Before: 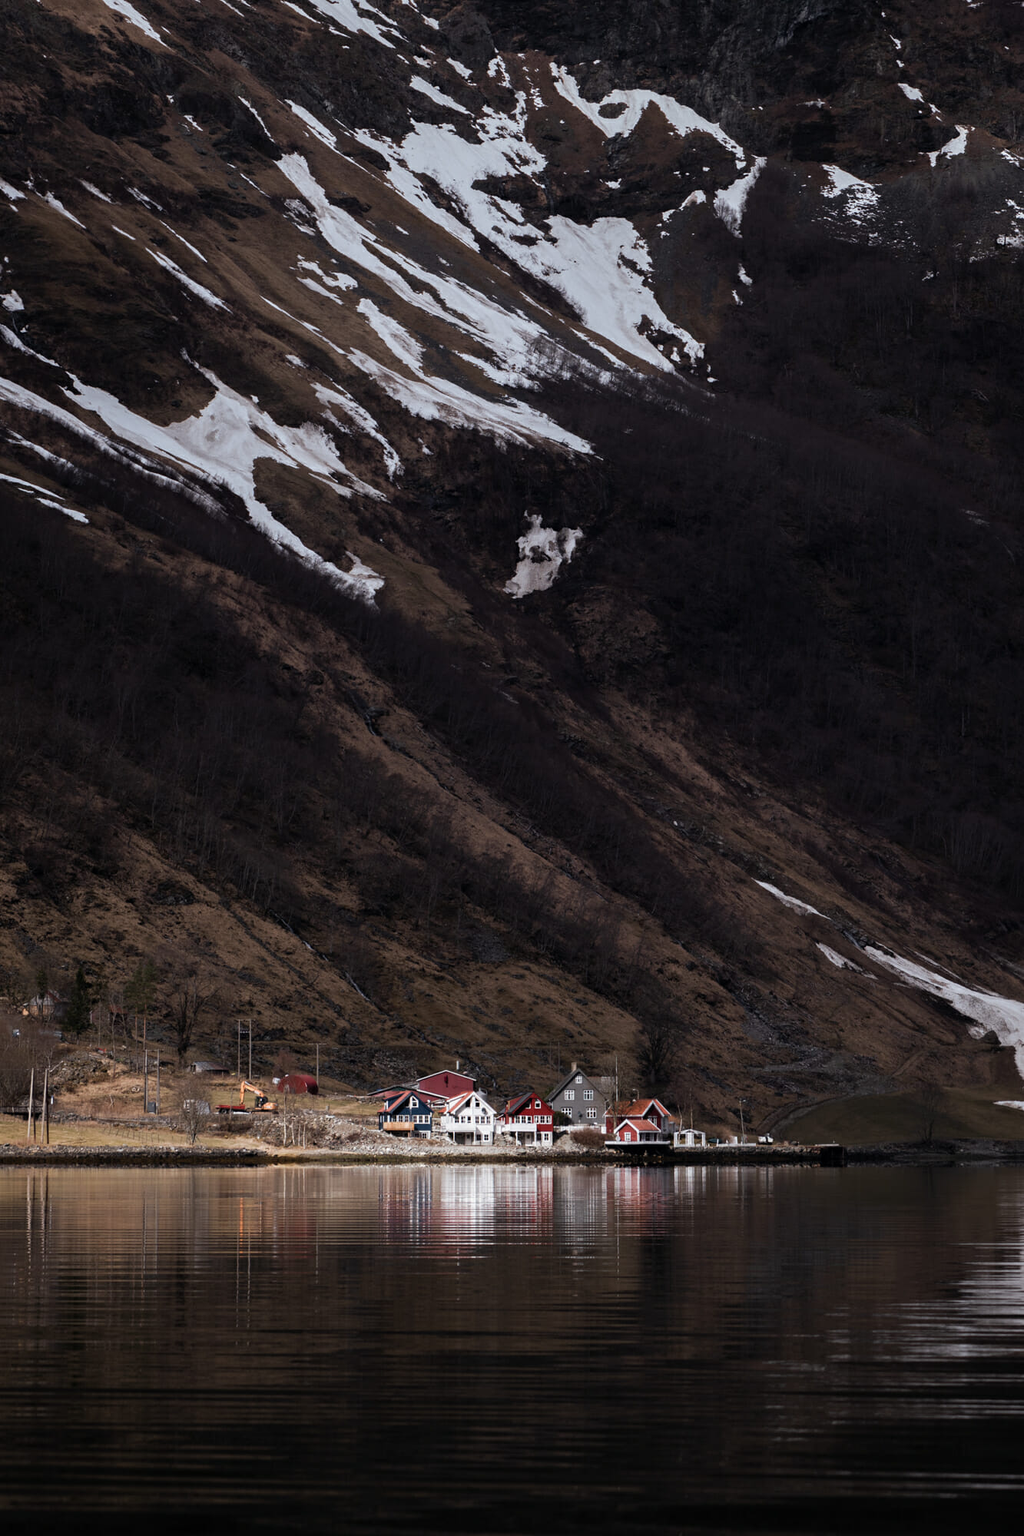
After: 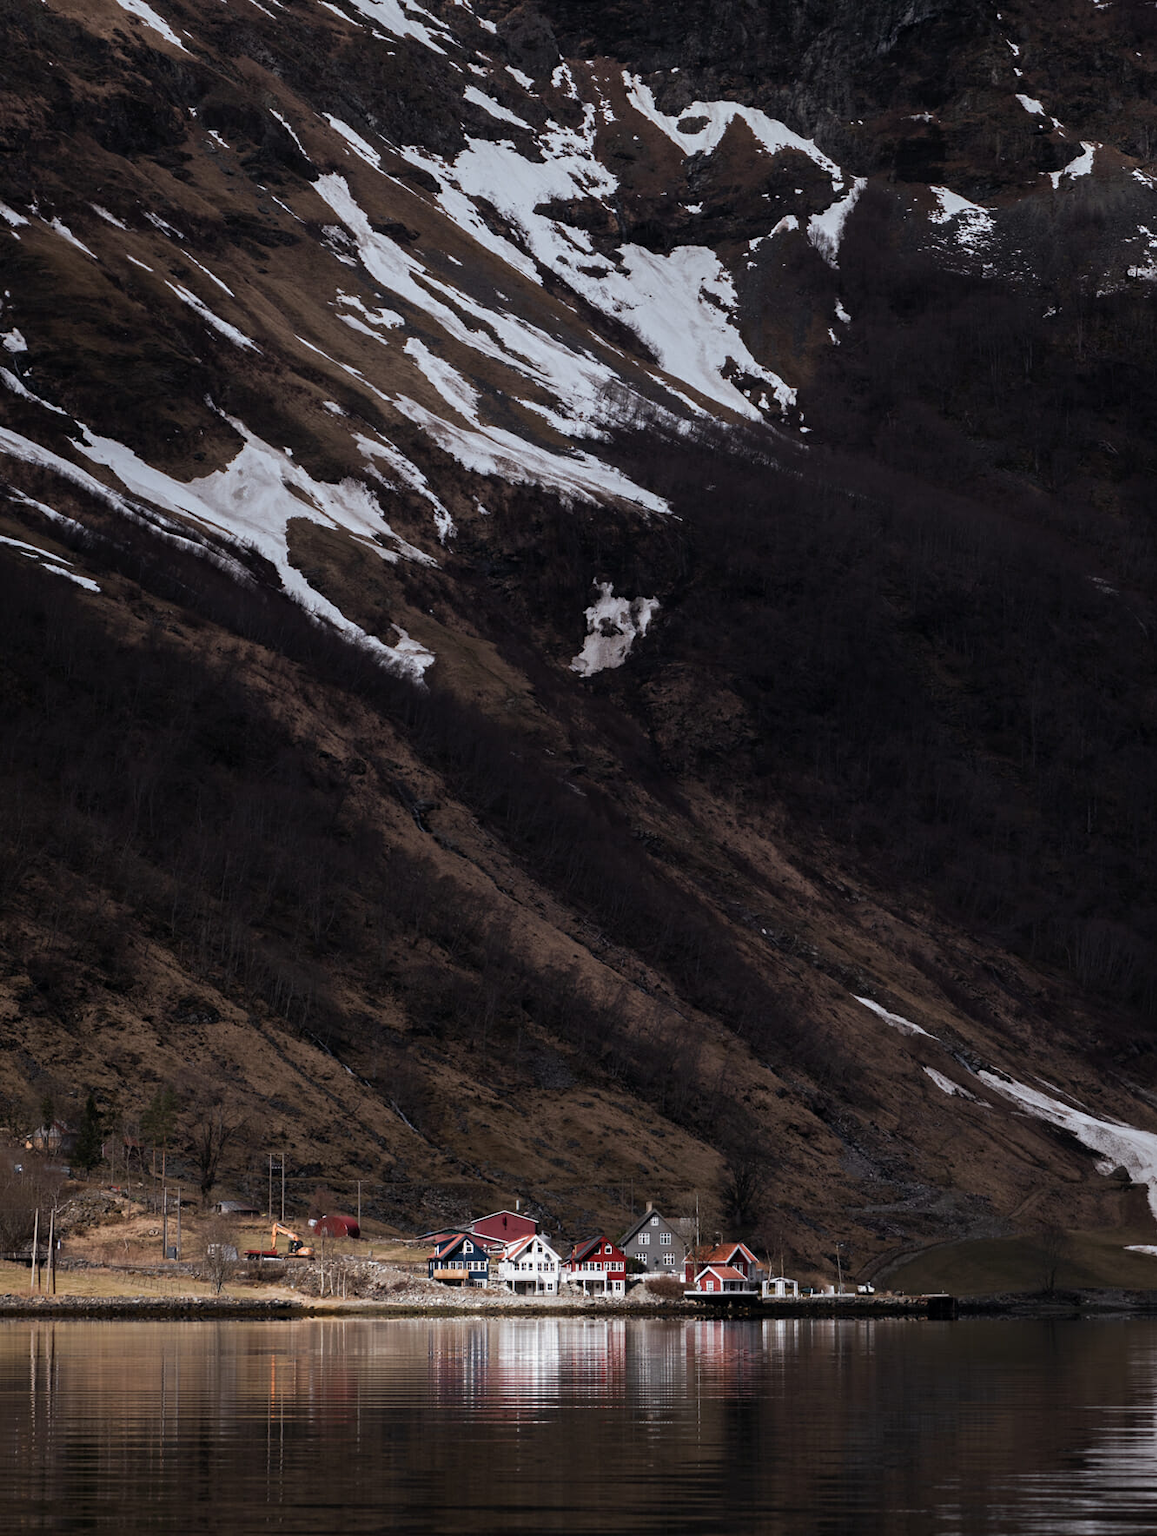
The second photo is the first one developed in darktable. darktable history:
crop and rotate: top 0%, bottom 11.571%
